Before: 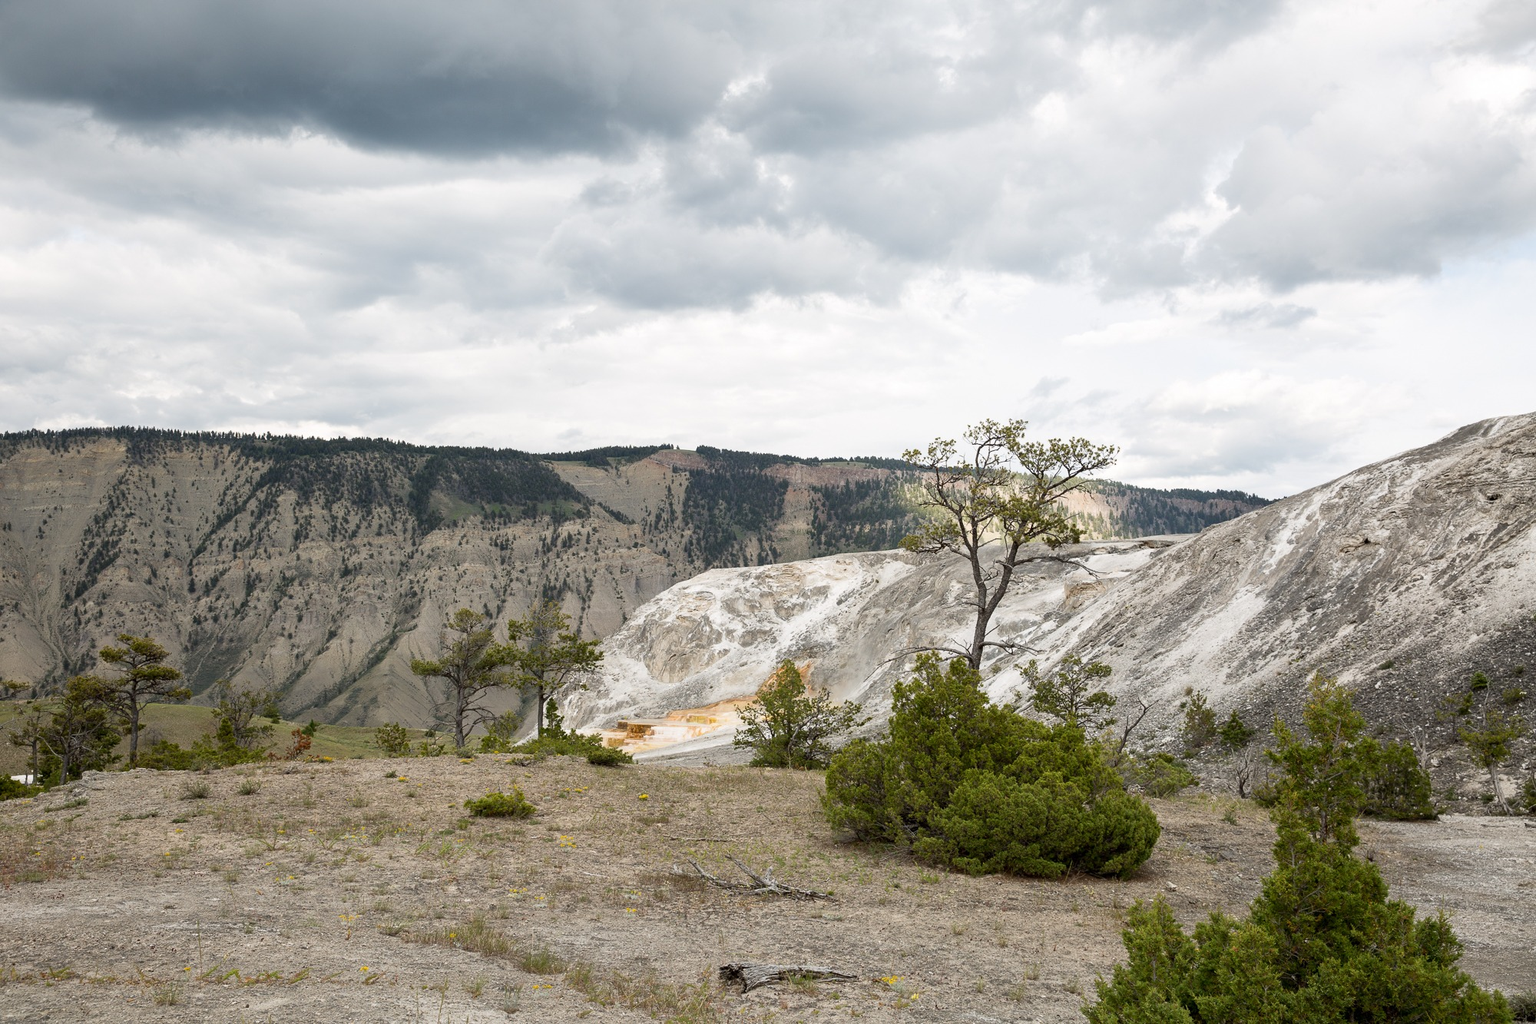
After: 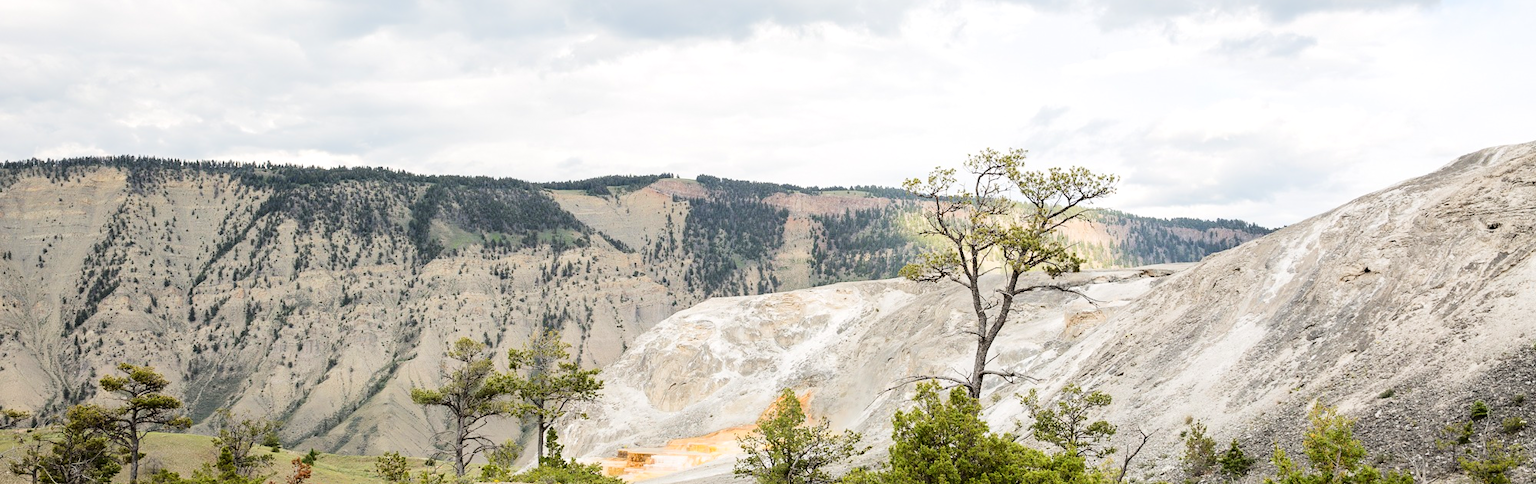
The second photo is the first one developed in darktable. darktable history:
crop and rotate: top 26.515%, bottom 26.079%
tone equalizer: -7 EV 0.147 EV, -6 EV 0.621 EV, -5 EV 1.16 EV, -4 EV 1.3 EV, -3 EV 1.12 EV, -2 EV 0.6 EV, -1 EV 0.145 EV, edges refinement/feathering 500, mask exposure compensation -1.57 EV, preserve details no
